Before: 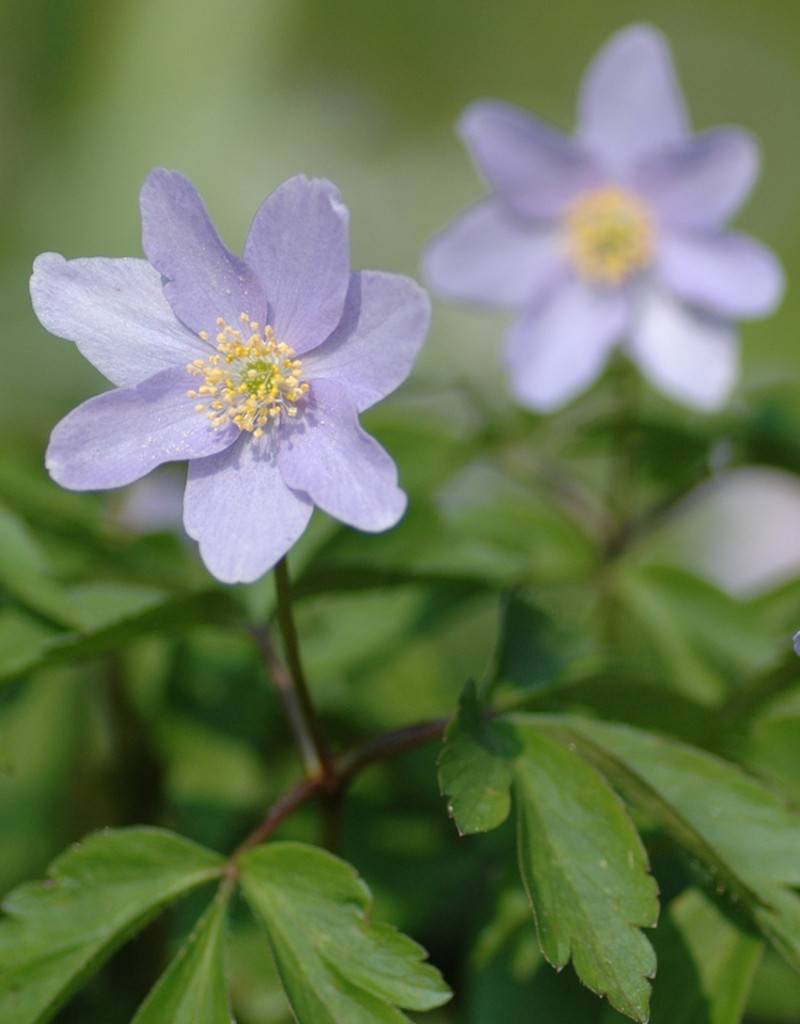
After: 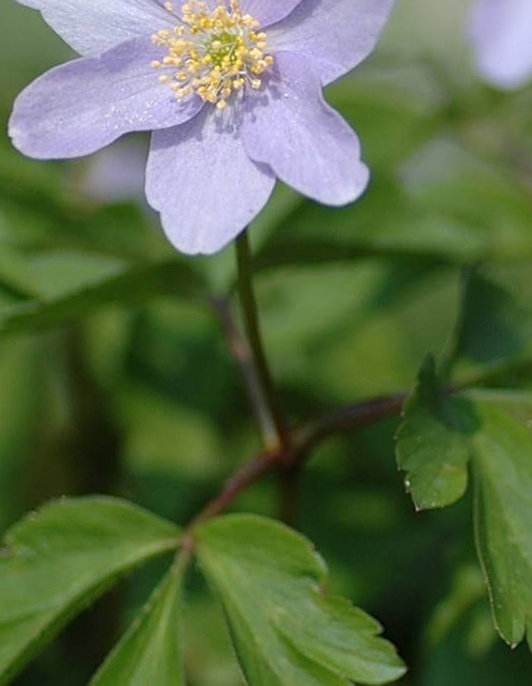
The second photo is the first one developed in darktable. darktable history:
sharpen: on, module defaults
crop and rotate: angle -0.97°, left 3.876%, top 31.534%, right 28.095%
